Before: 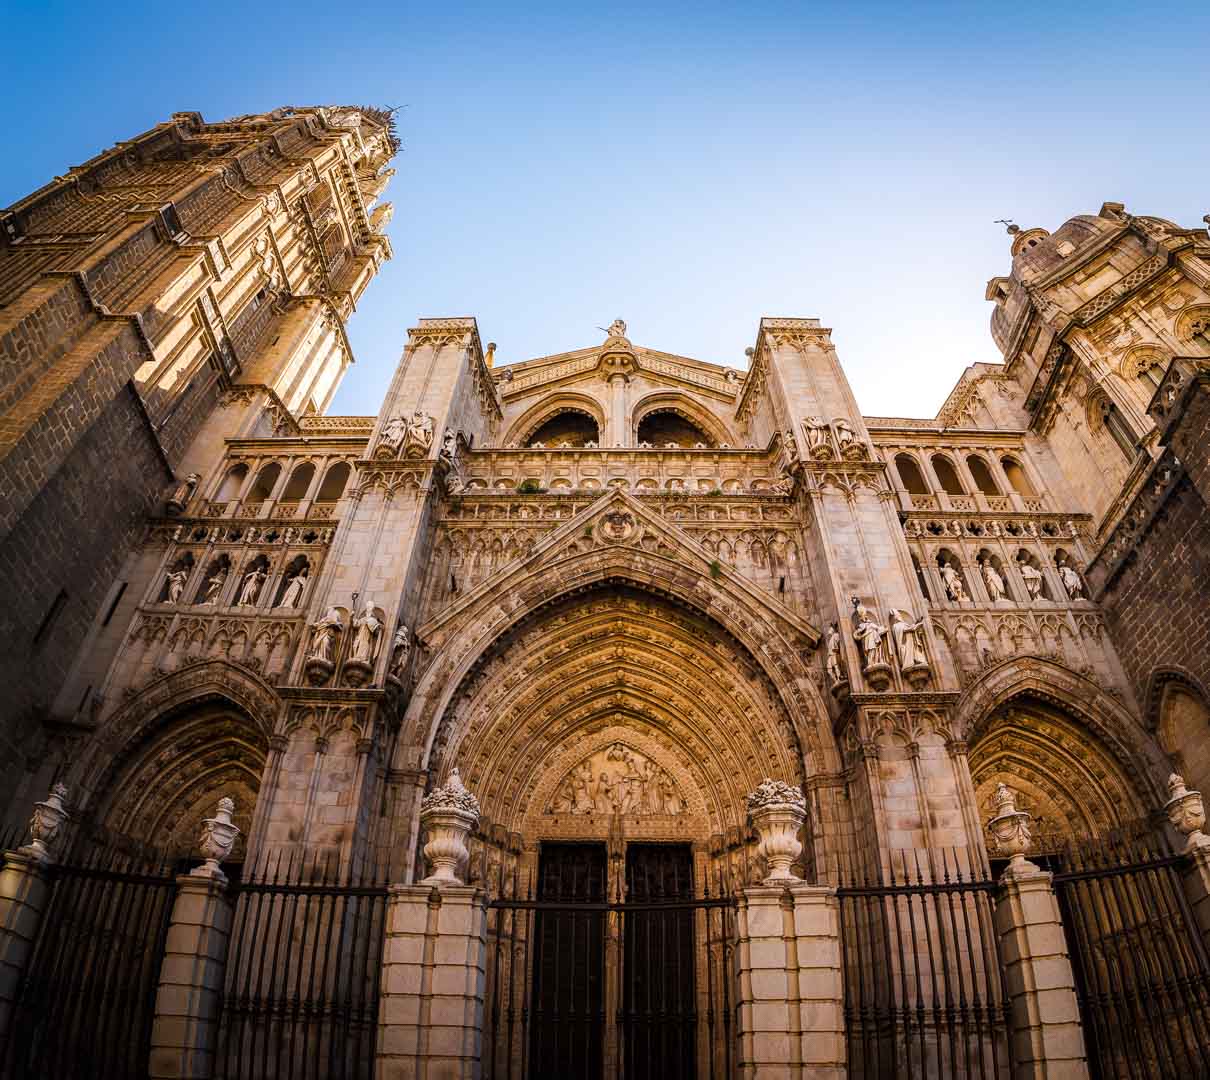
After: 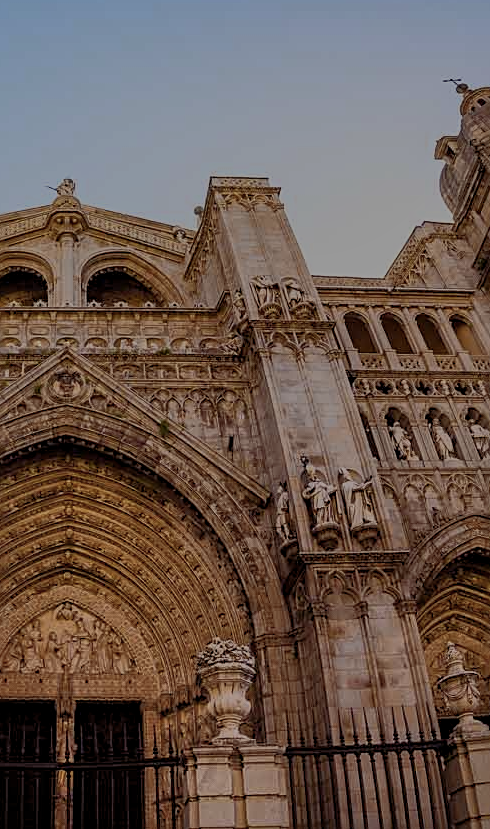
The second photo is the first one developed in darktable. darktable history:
shadows and highlights: radius 106.46, shadows 45.57, highlights -66.31, low approximation 0.01, soften with gaussian
color zones: curves: ch0 [(0, 0.485) (0.178, 0.476) (0.261, 0.623) (0.411, 0.403) (0.708, 0.603) (0.934, 0.412)]; ch1 [(0.003, 0.485) (0.149, 0.496) (0.229, 0.584) (0.326, 0.551) (0.484, 0.262) (0.757, 0.643)]
crop: left 45.562%, top 13.109%, right 13.925%, bottom 10.051%
color balance rgb: shadows lift › luminance 0.337%, shadows lift › chroma 6.96%, shadows lift › hue 301.8°, global offset › luminance -0.502%, perceptual saturation grading › global saturation 0.387%, perceptual brilliance grading › global brilliance -48.071%, global vibrance 20%
sharpen: on, module defaults
exposure: exposure 0.655 EV, compensate highlight preservation false
tone equalizer: -8 EV -0.001 EV, -7 EV 0.002 EV, -6 EV -0.004 EV, -5 EV -0.005 EV, -4 EV -0.08 EV, -3 EV -0.197 EV, -2 EV -0.242 EV, -1 EV 0.094 EV, +0 EV 0.304 EV, edges refinement/feathering 500, mask exposure compensation -1.57 EV, preserve details no
